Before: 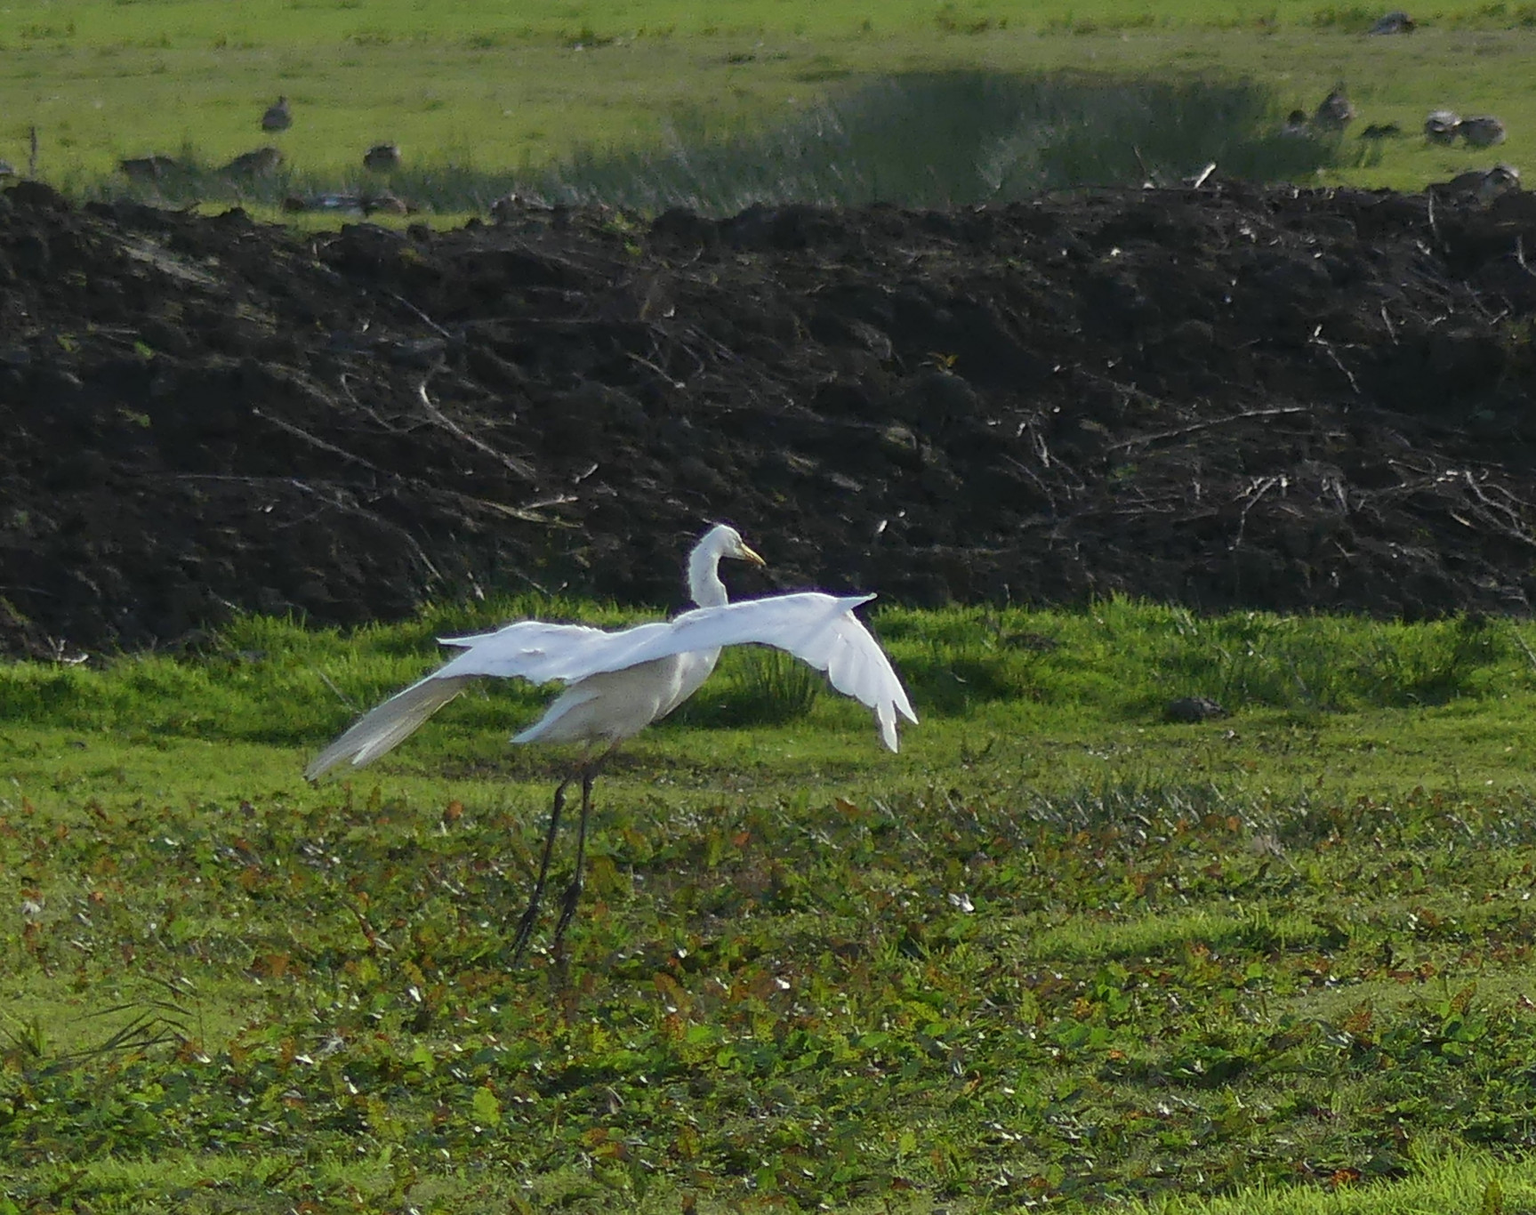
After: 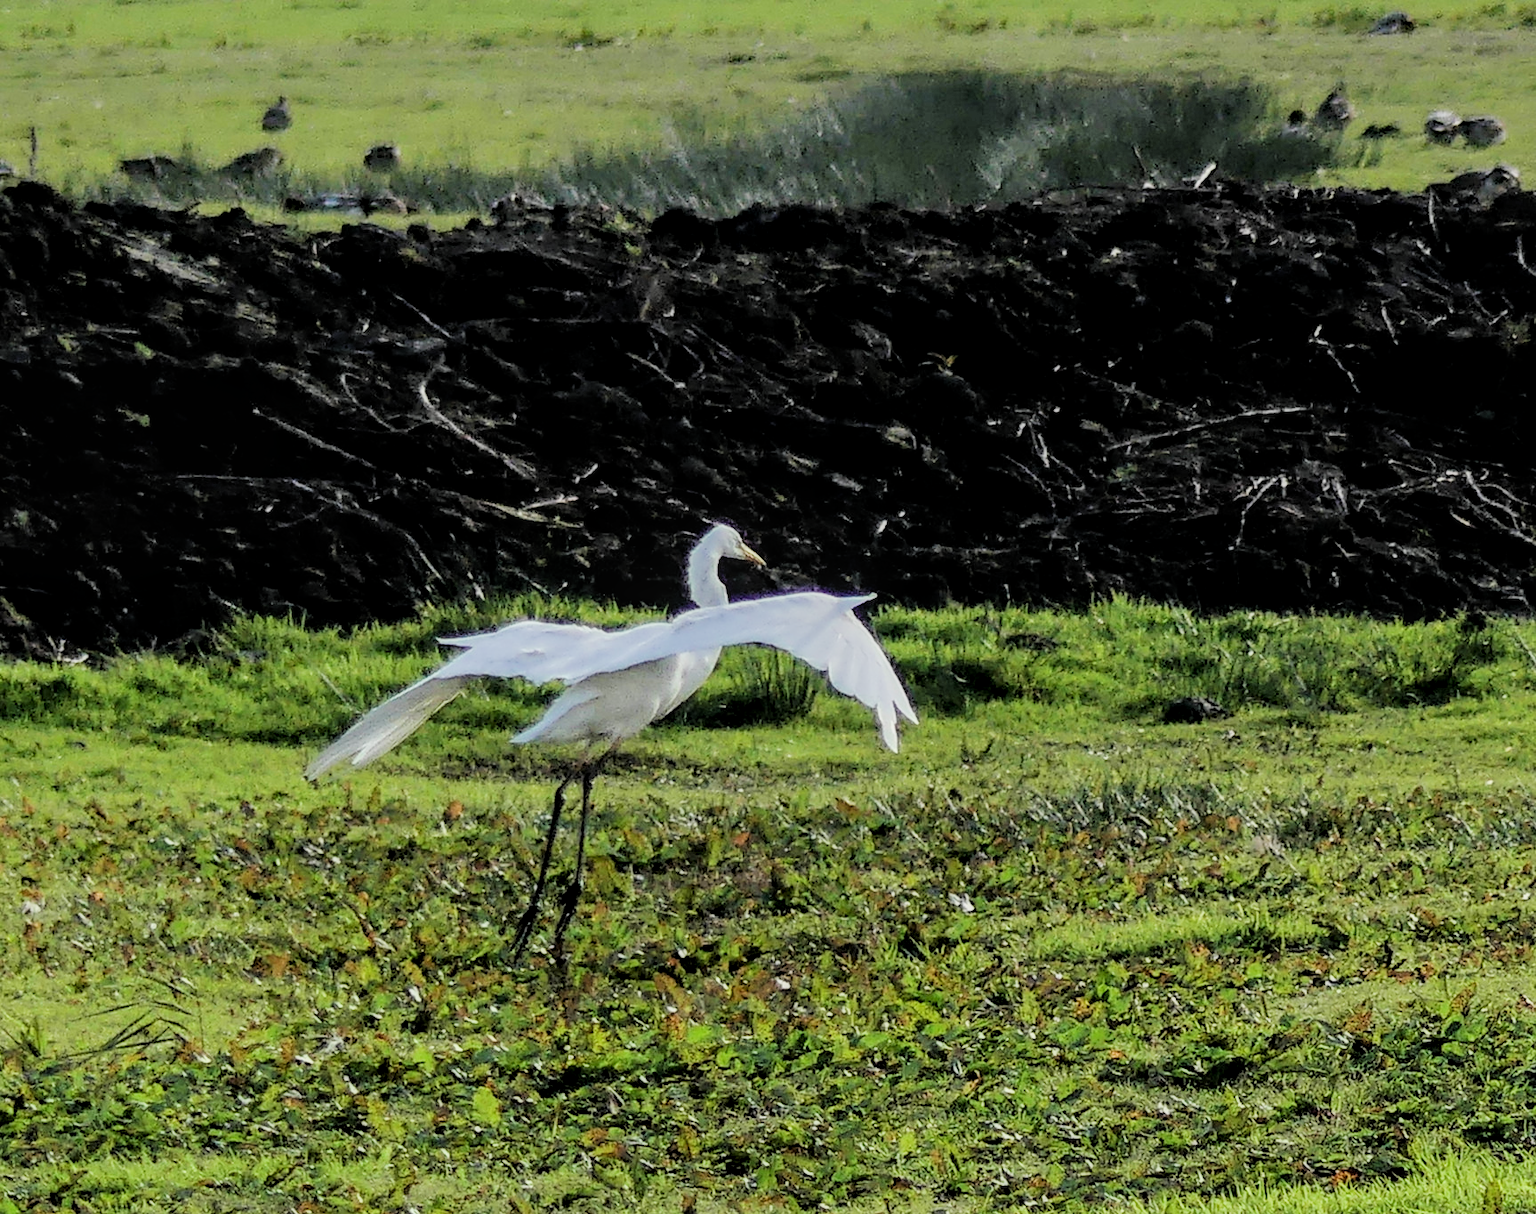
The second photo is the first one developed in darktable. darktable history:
exposure: exposure 1 EV, compensate highlight preservation false
filmic rgb: black relative exposure -3.09 EV, white relative exposure 7.03 EV, hardness 1.46, contrast 1.355
local contrast: on, module defaults
